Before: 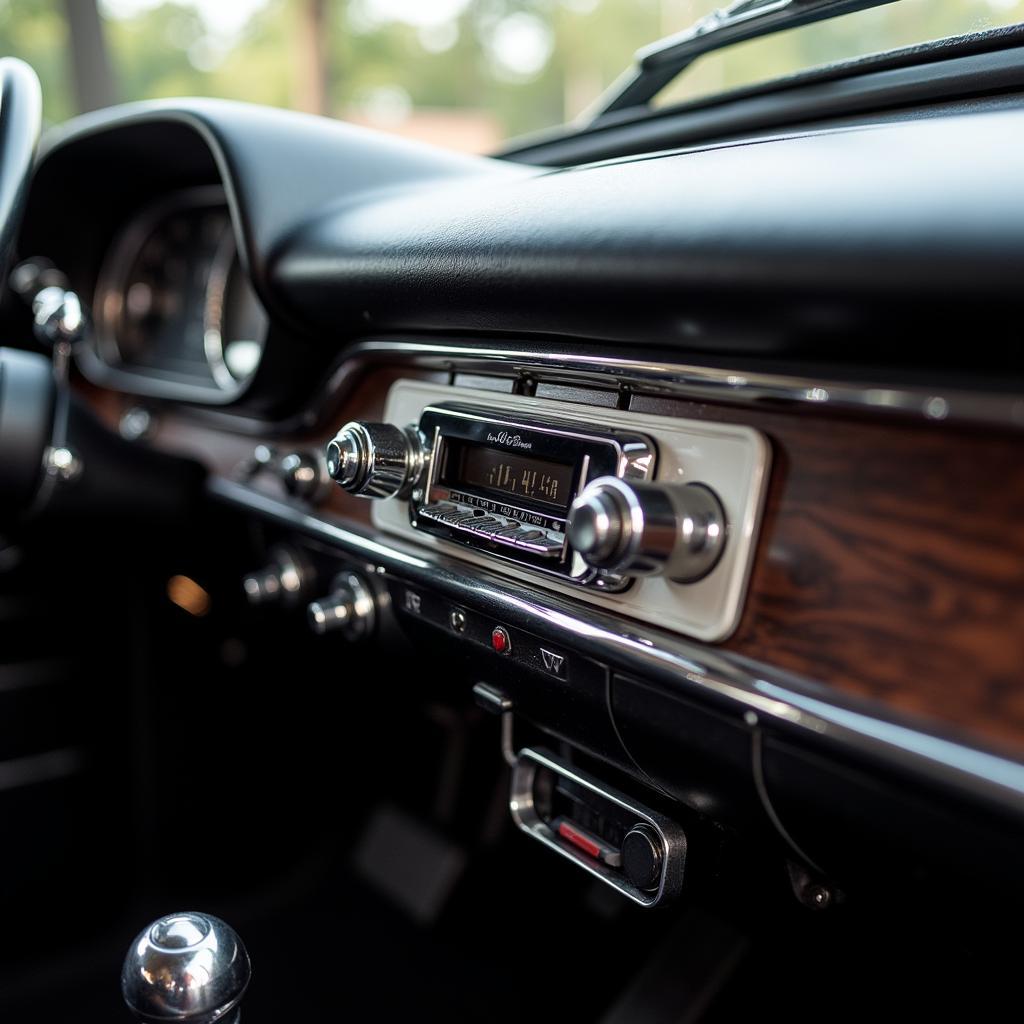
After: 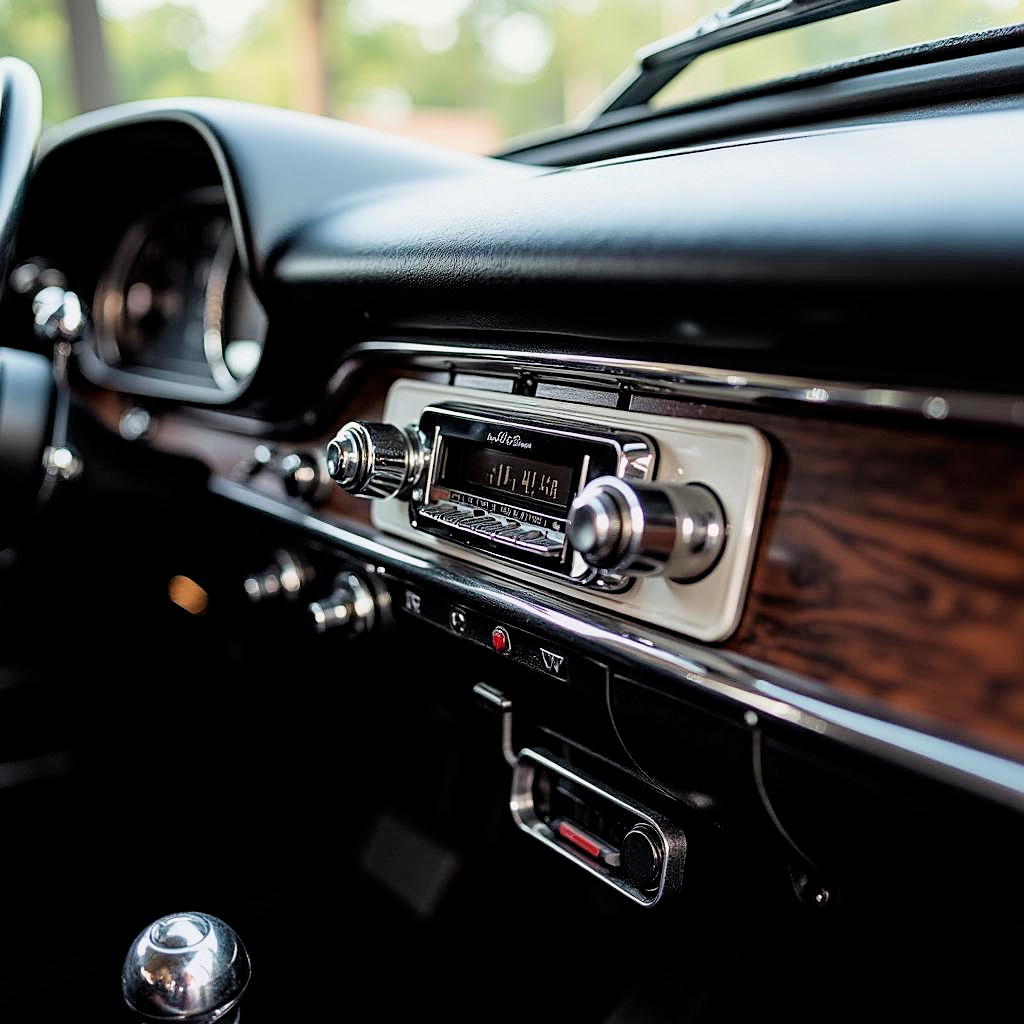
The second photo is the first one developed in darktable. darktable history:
filmic rgb: black relative exposure -7.9 EV, white relative exposure 4.13 EV, threshold -0.281 EV, transition 3.19 EV, structure ↔ texture 99.46%, hardness 4.09, latitude 51.57%, contrast 1.006, shadows ↔ highlights balance 6.02%, enable highlight reconstruction true
haze removal: compatibility mode true, adaptive false
sharpen: on, module defaults
exposure: black level correction 0, exposure 0.695 EV, compensate highlight preservation false
